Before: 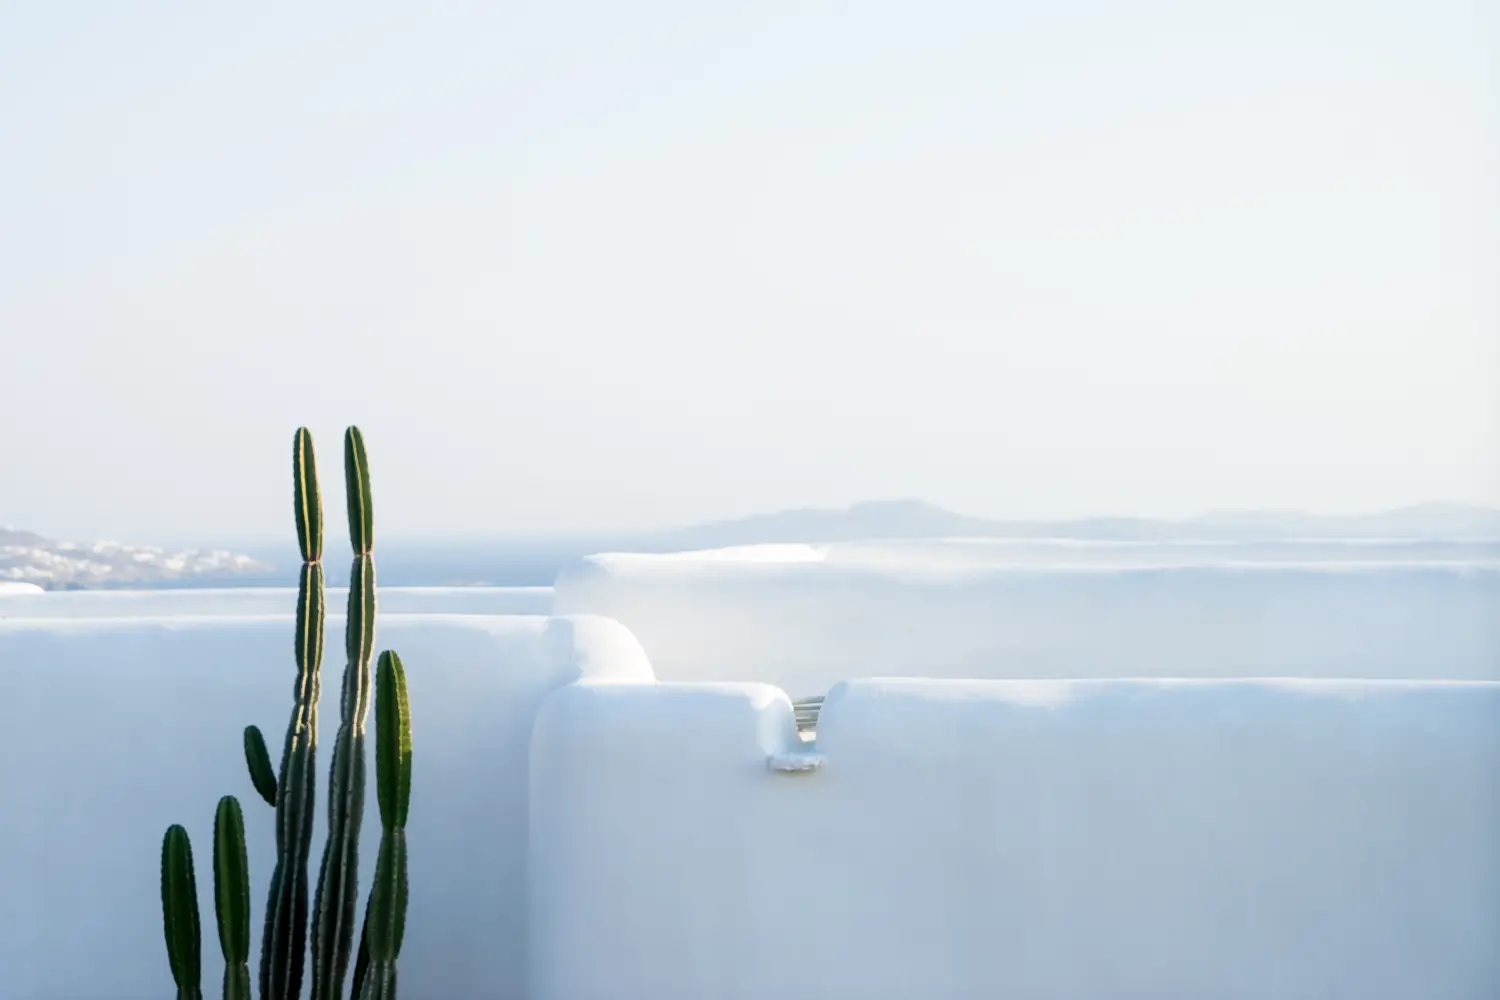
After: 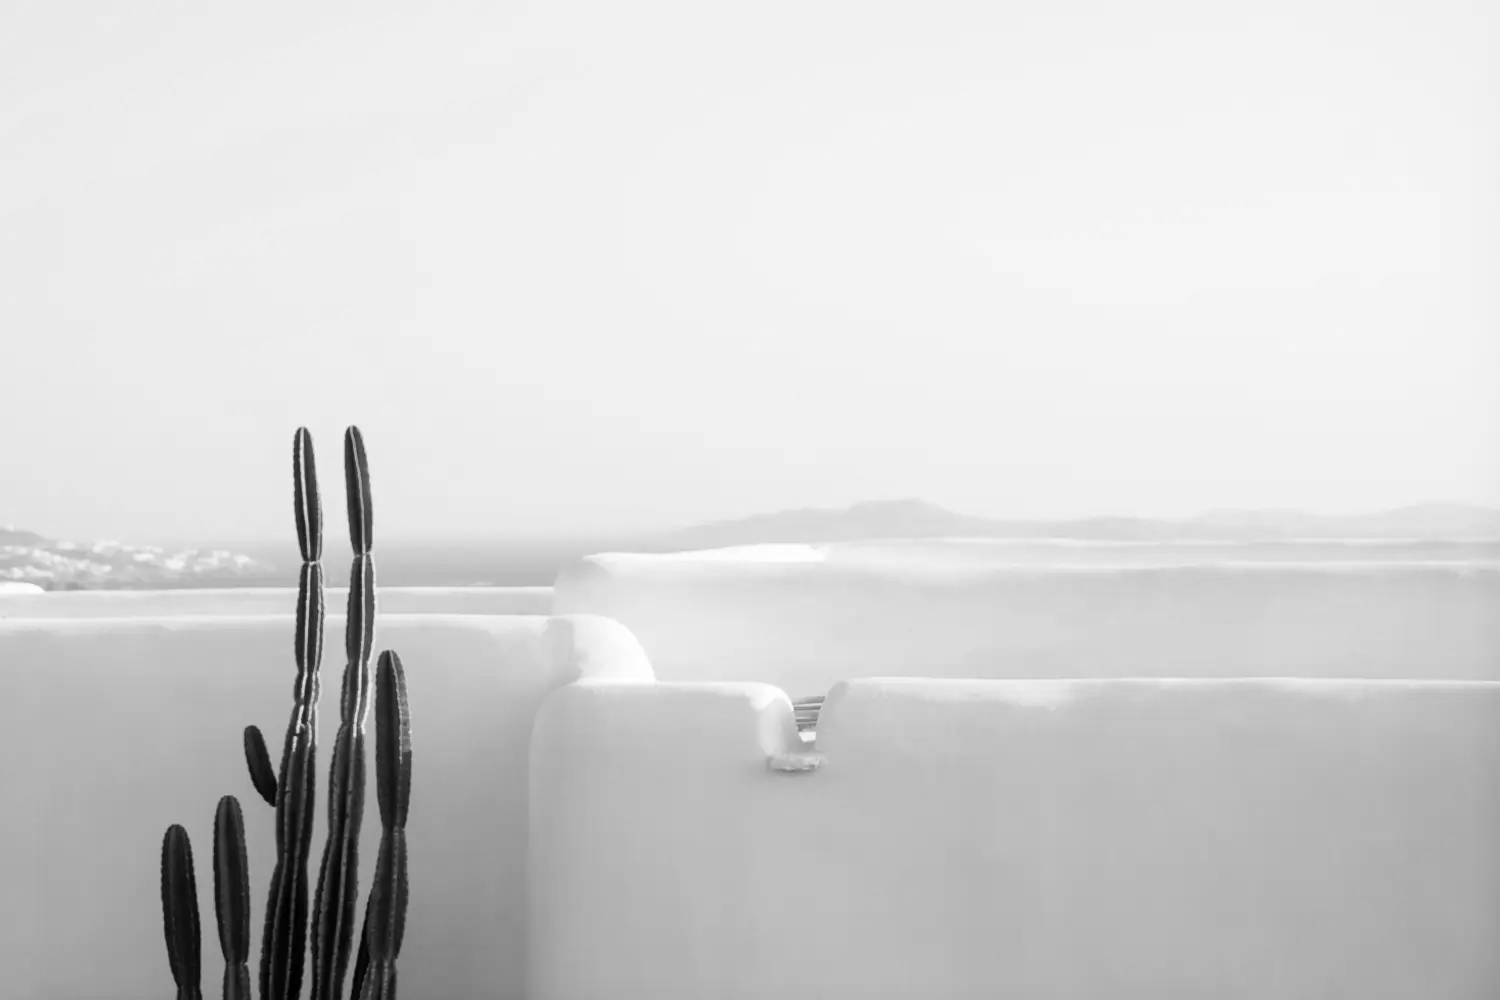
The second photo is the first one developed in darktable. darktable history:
monochrome: on, module defaults
tone curve: curves: ch0 [(0, 0) (0.003, 0.013) (0.011, 0.017) (0.025, 0.028) (0.044, 0.049) (0.069, 0.07) (0.1, 0.103) (0.136, 0.143) (0.177, 0.186) (0.224, 0.232) (0.277, 0.282) (0.335, 0.333) (0.399, 0.405) (0.468, 0.477) (0.543, 0.54) (0.623, 0.627) (0.709, 0.709) (0.801, 0.798) (0.898, 0.902) (1, 1)], preserve colors none
